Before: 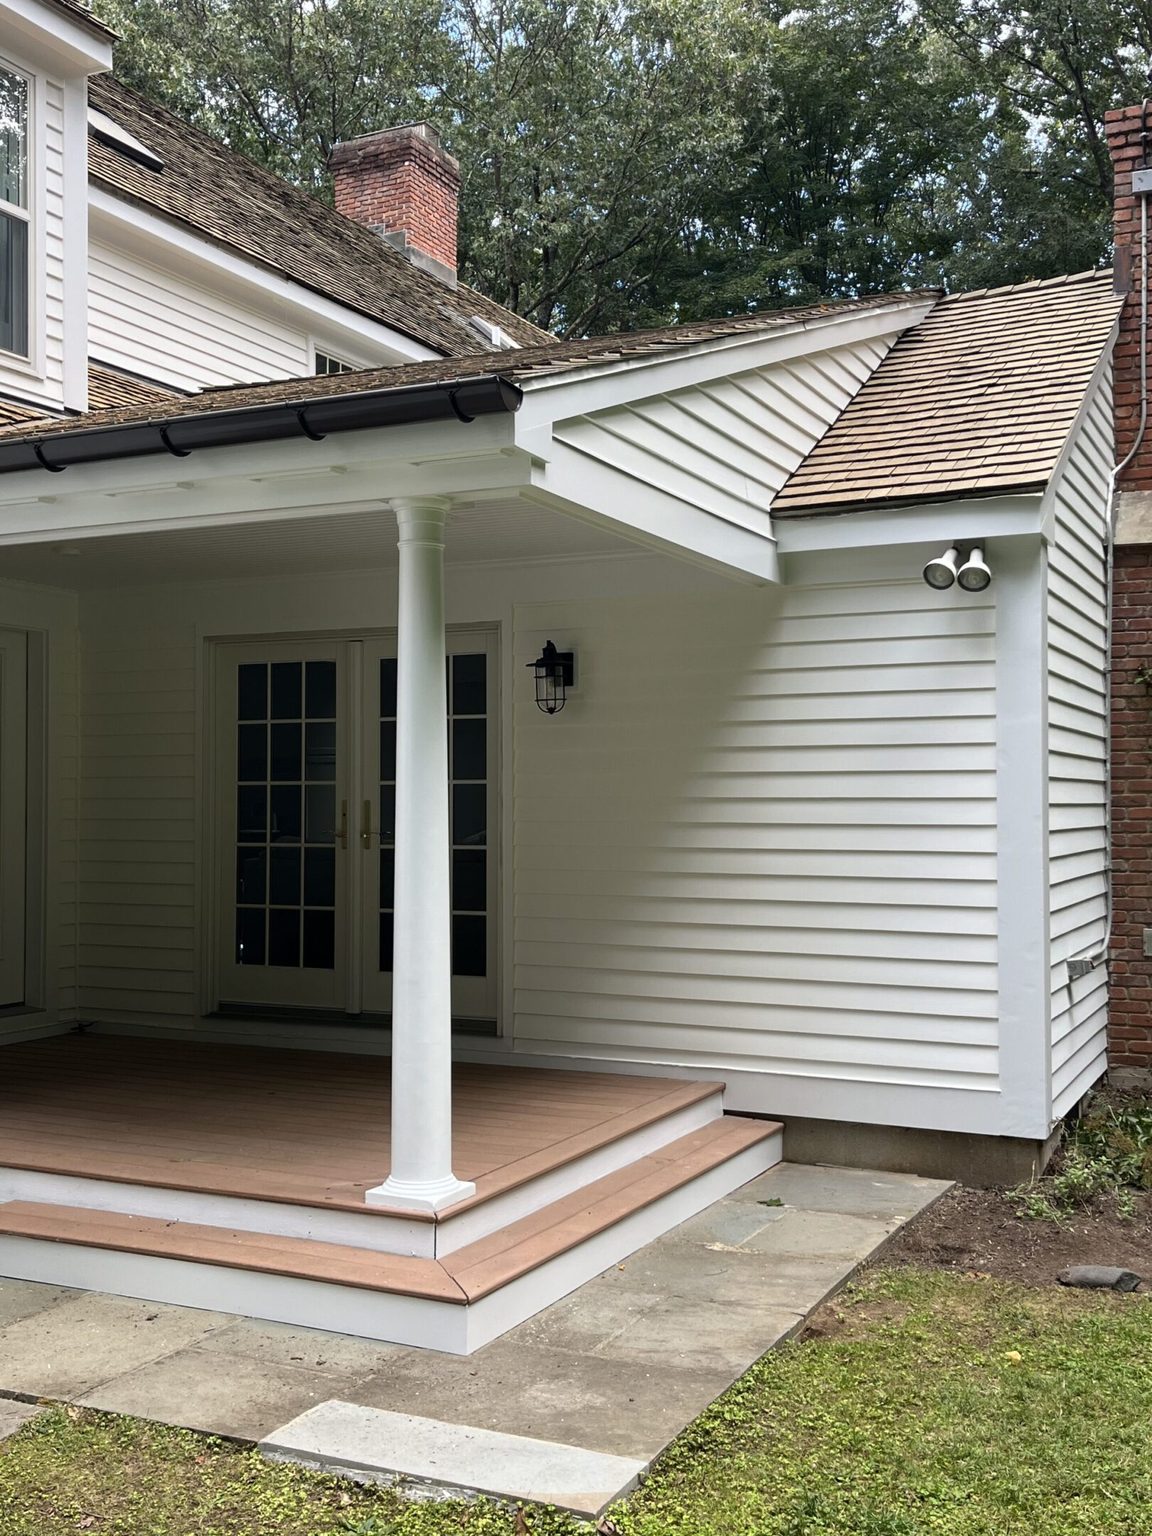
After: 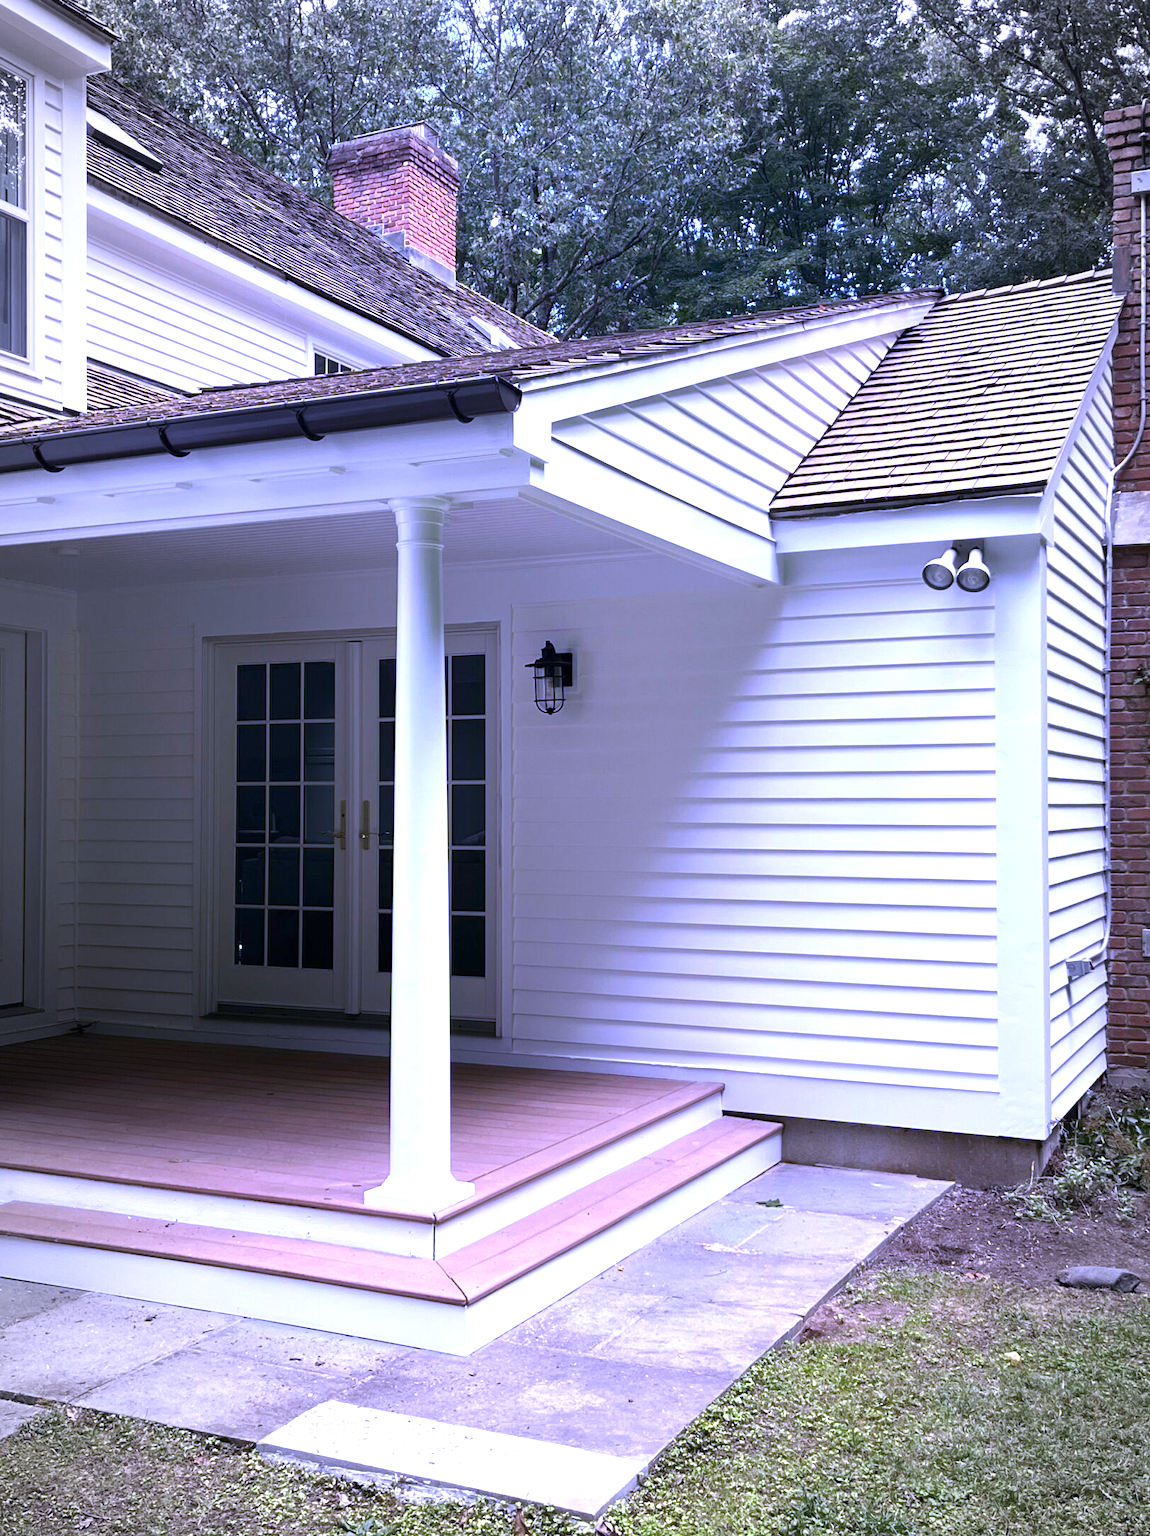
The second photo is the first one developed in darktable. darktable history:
white balance: red 0.98, blue 1.61
crop and rotate: left 0.126%
exposure: black level correction 0, exposure 0.7 EV, compensate exposure bias true, compensate highlight preservation false
vignetting: automatic ratio true
